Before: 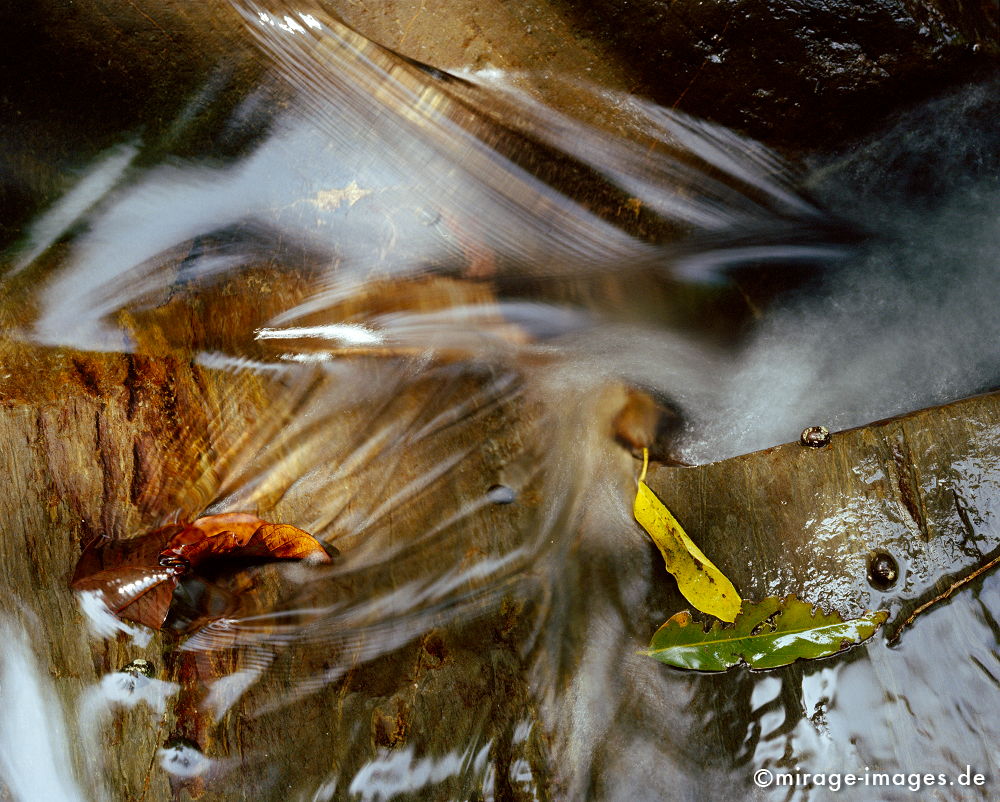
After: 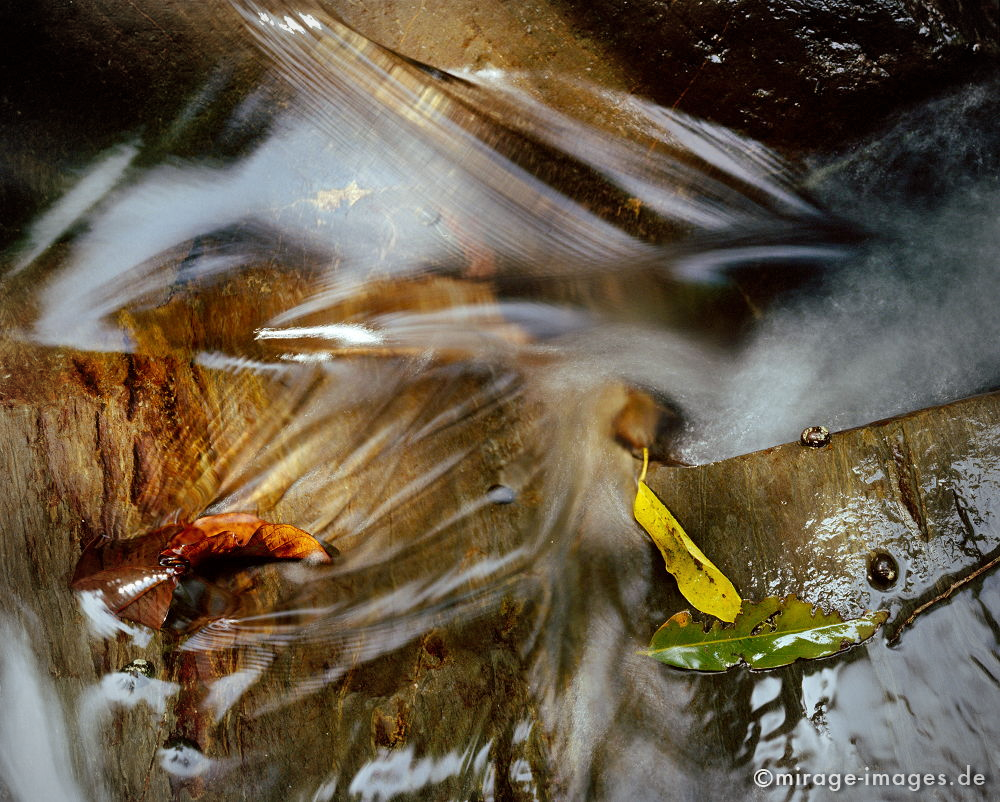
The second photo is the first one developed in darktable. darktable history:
shadows and highlights: highlights color adjustment 0%, low approximation 0.01, soften with gaussian
vignetting: width/height ratio 1.094
